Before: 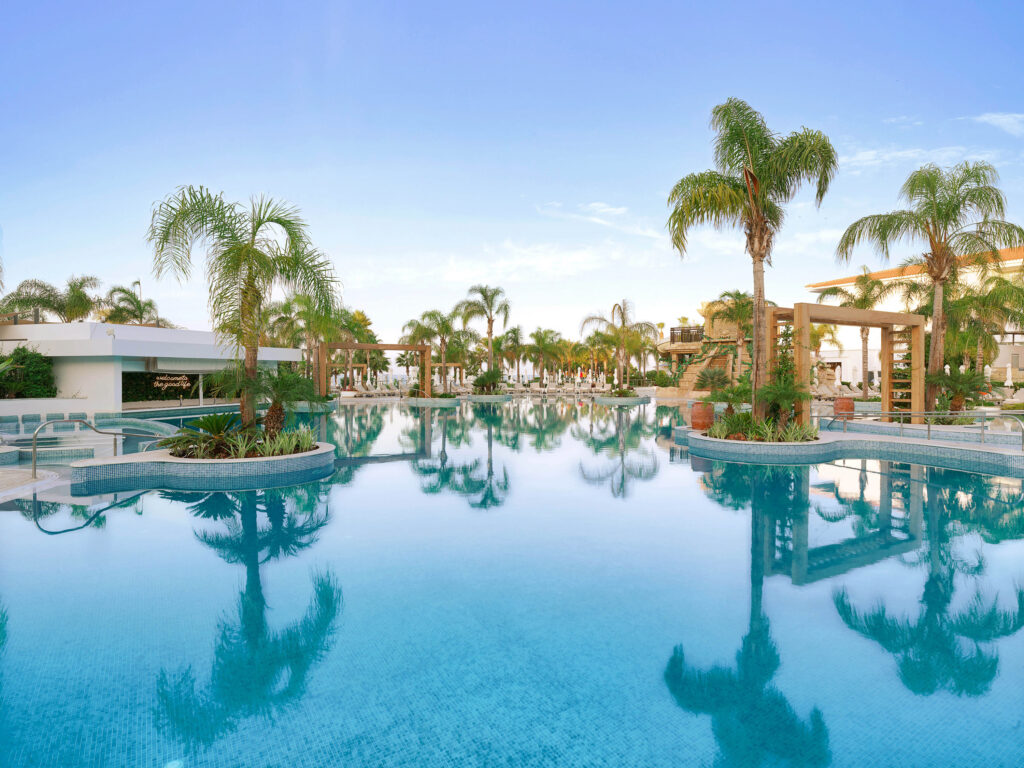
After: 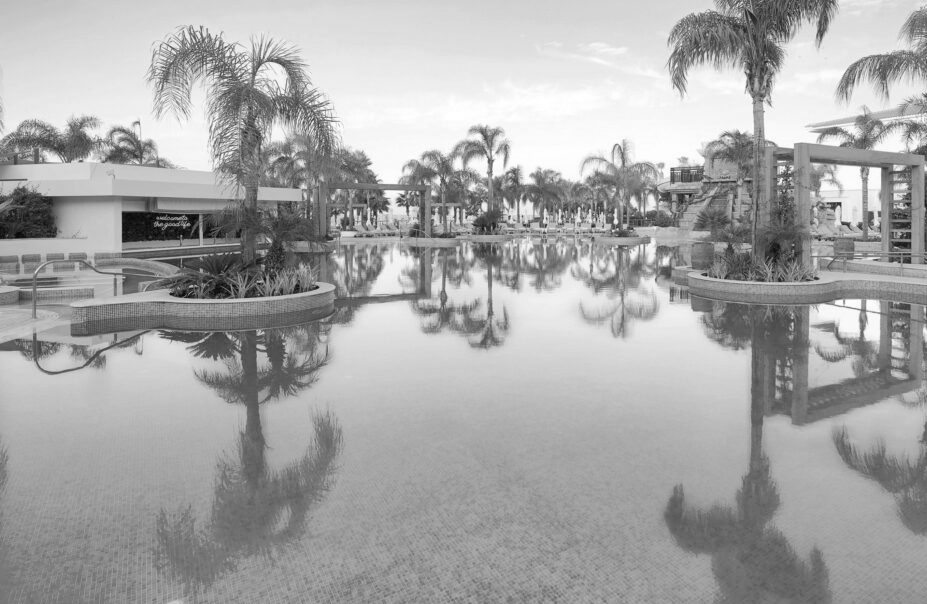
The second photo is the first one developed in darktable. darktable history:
crop: top 20.916%, right 9.437%, bottom 0.316%
monochrome: size 1
